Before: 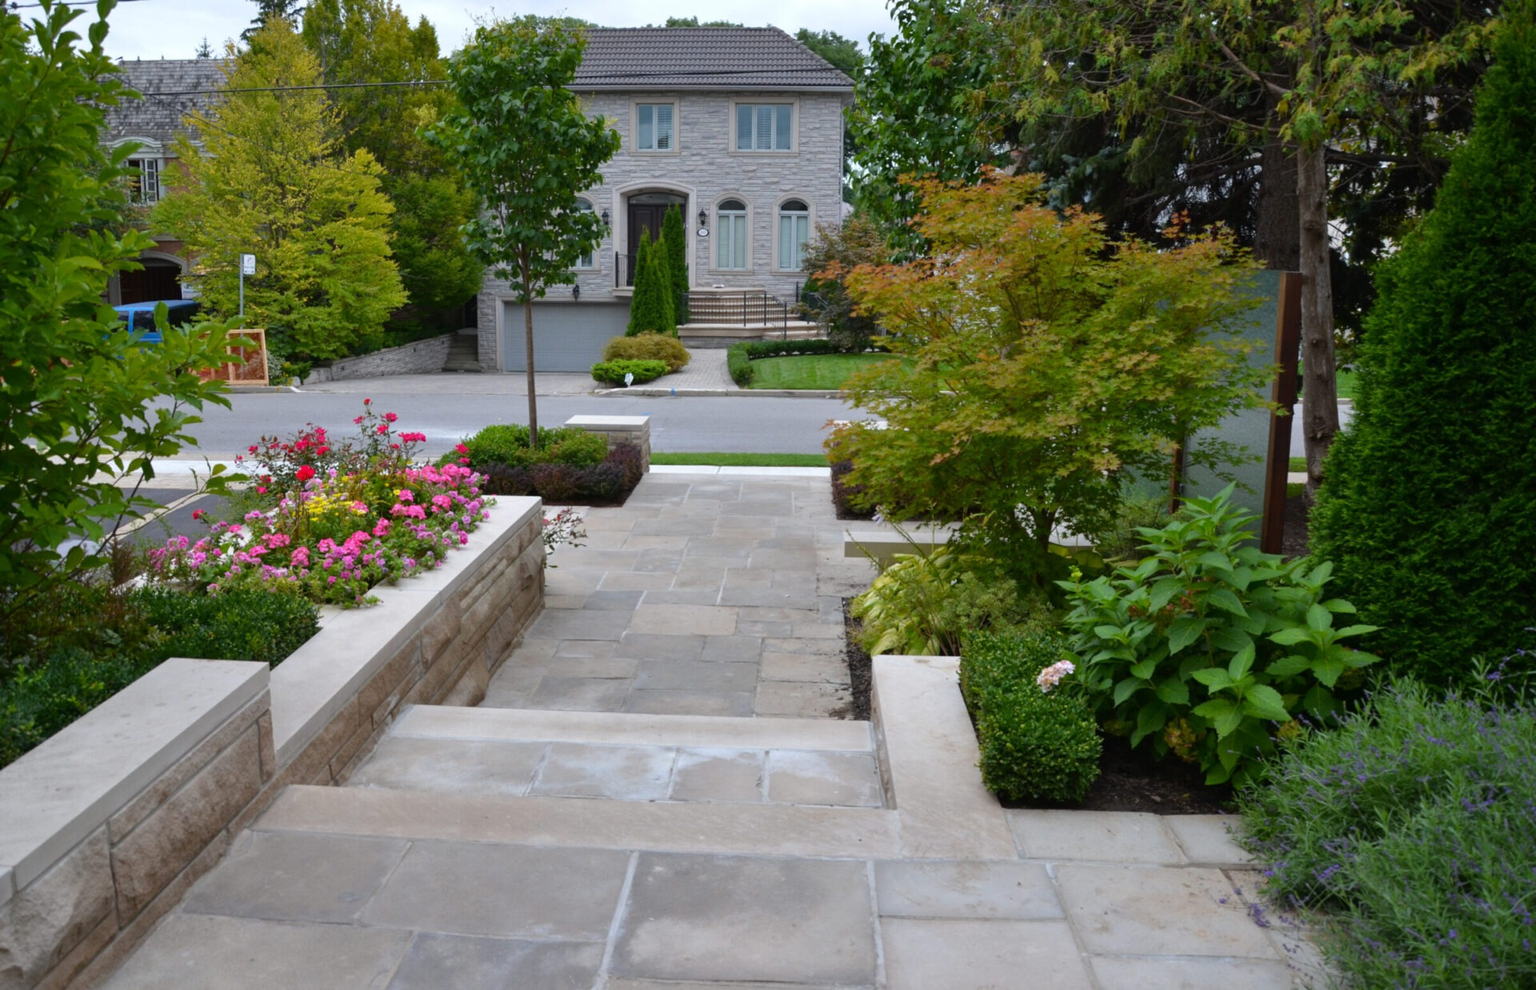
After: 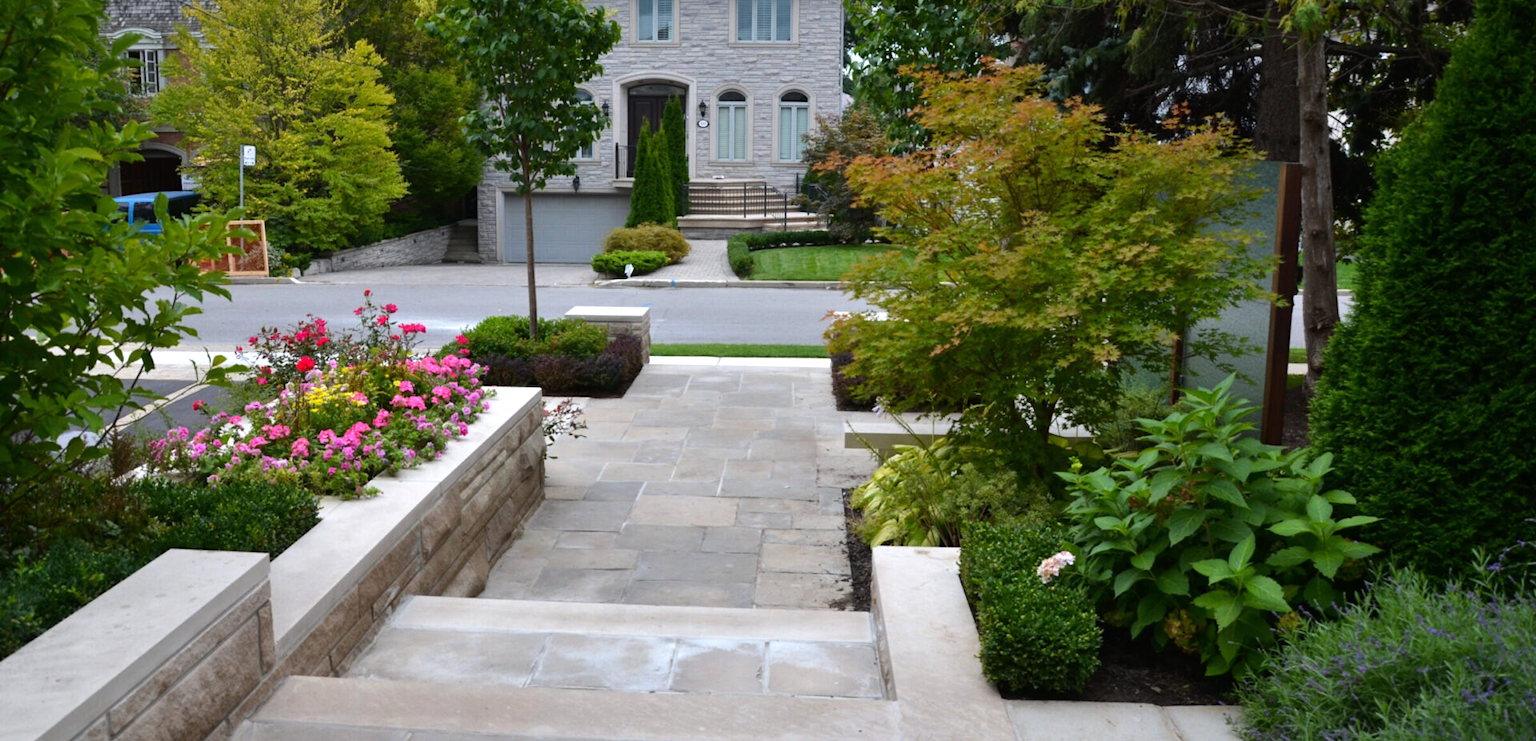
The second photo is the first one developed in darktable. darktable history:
tone equalizer: -8 EV -0.417 EV, -7 EV -0.389 EV, -6 EV -0.333 EV, -5 EV -0.222 EV, -3 EV 0.222 EV, -2 EV 0.333 EV, -1 EV 0.389 EV, +0 EV 0.417 EV, edges refinement/feathering 500, mask exposure compensation -1.57 EV, preserve details no
crop: top 11.038%, bottom 13.962%
